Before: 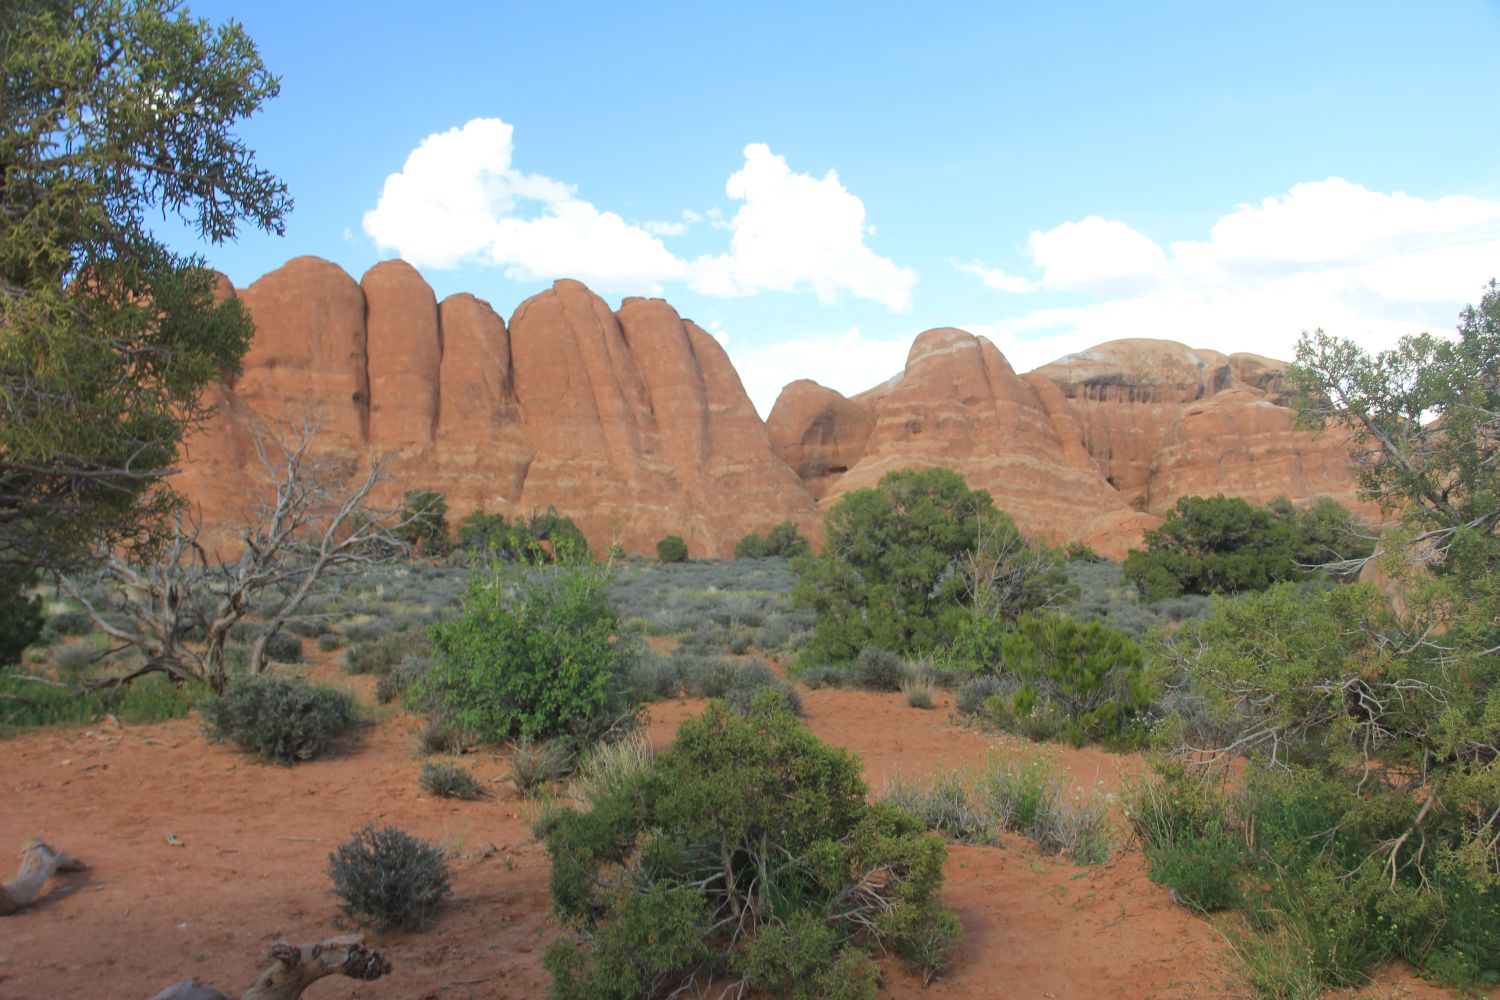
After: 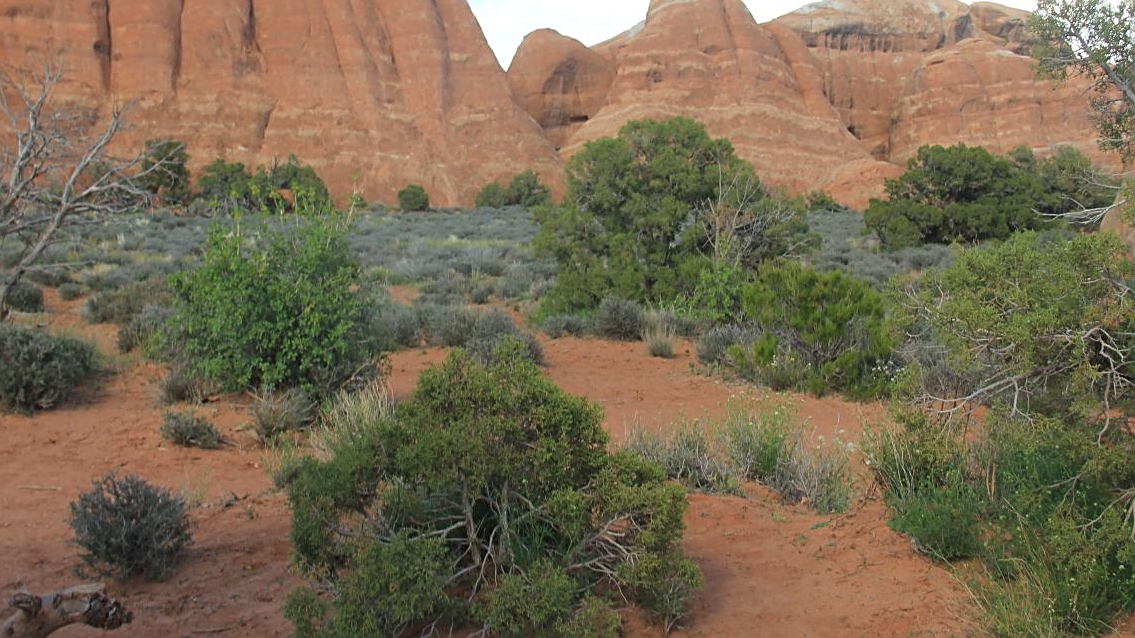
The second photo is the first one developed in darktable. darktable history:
sharpen: on, module defaults
crop and rotate: left 17.299%, top 35.115%, right 7.015%, bottom 1.024%
